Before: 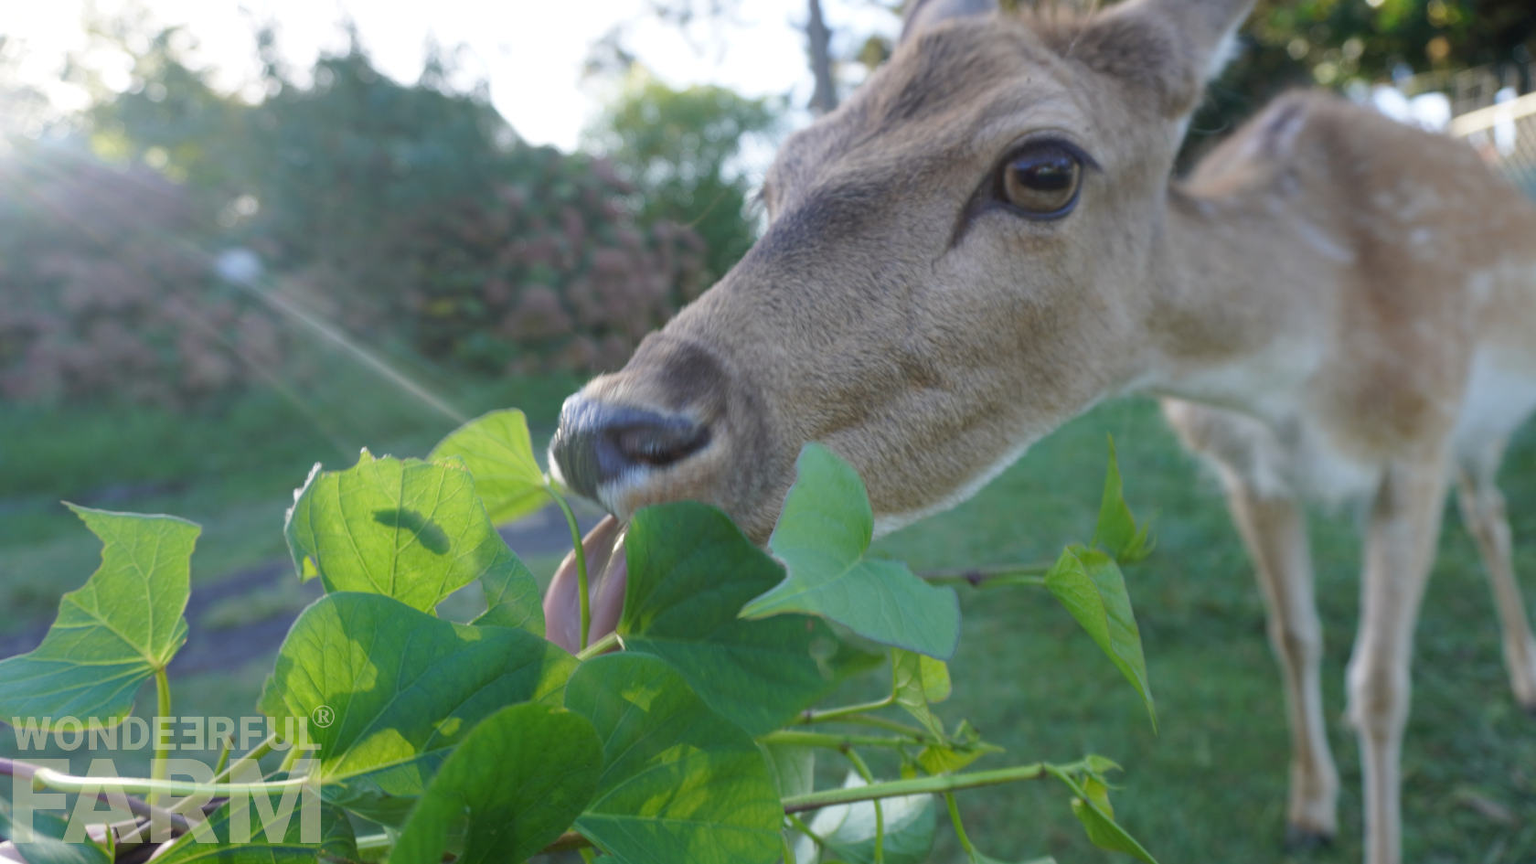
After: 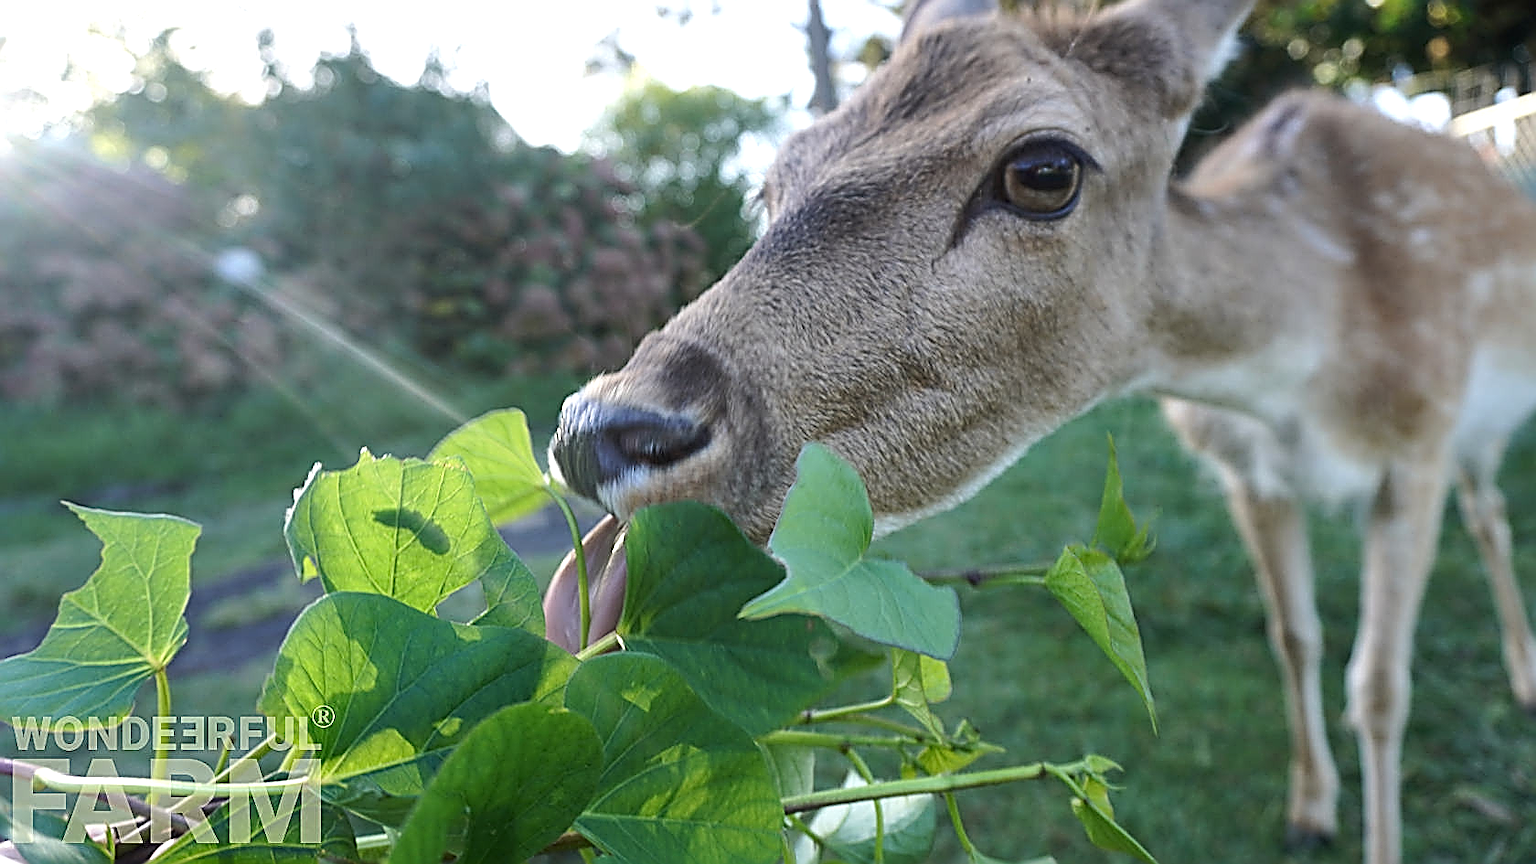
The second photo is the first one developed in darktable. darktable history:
tone equalizer: -8 EV -0.417 EV, -7 EV -0.389 EV, -6 EV -0.333 EV, -5 EV -0.222 EV, -3 EV 0.222 EV, -2 EV 0.333 EV, -1 EV 0.389 EV, +0 EV 0.417 EV, edges refinement/feathering 500, mask exposure compensation -1.57 EV, preserve details no
local contrast: mode bilateral grid, contrast 20, coarseness 50, detail 130%, midtone range 0.2
sharpen: amount 2
